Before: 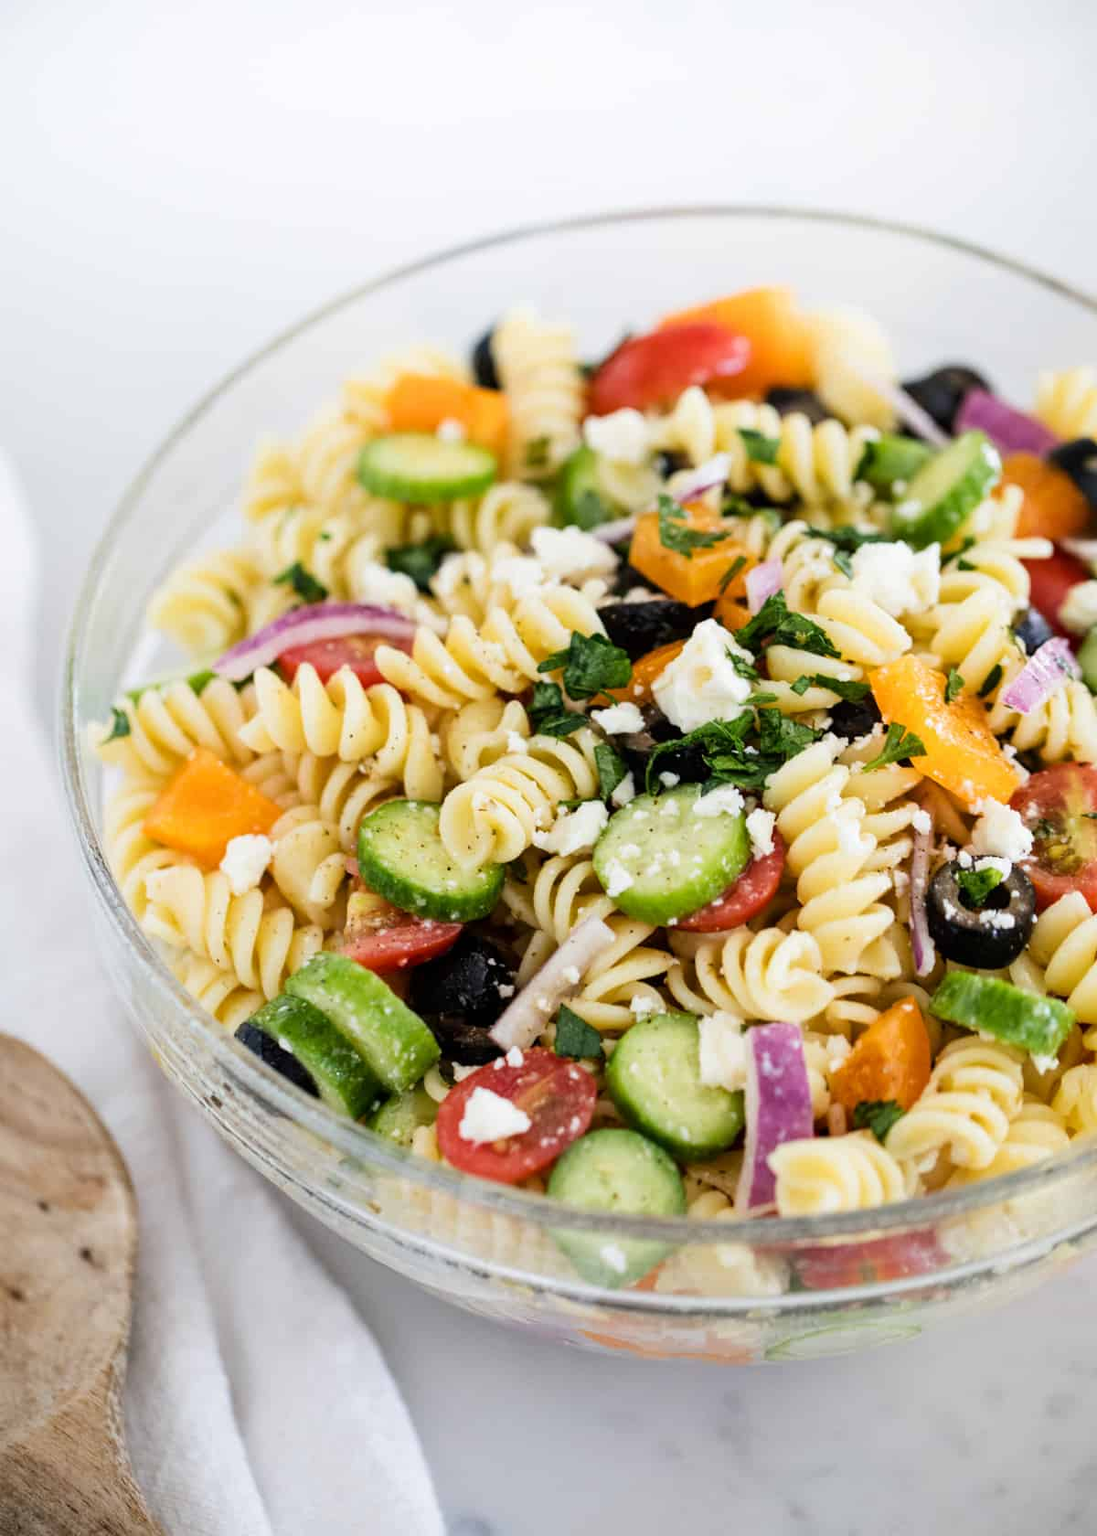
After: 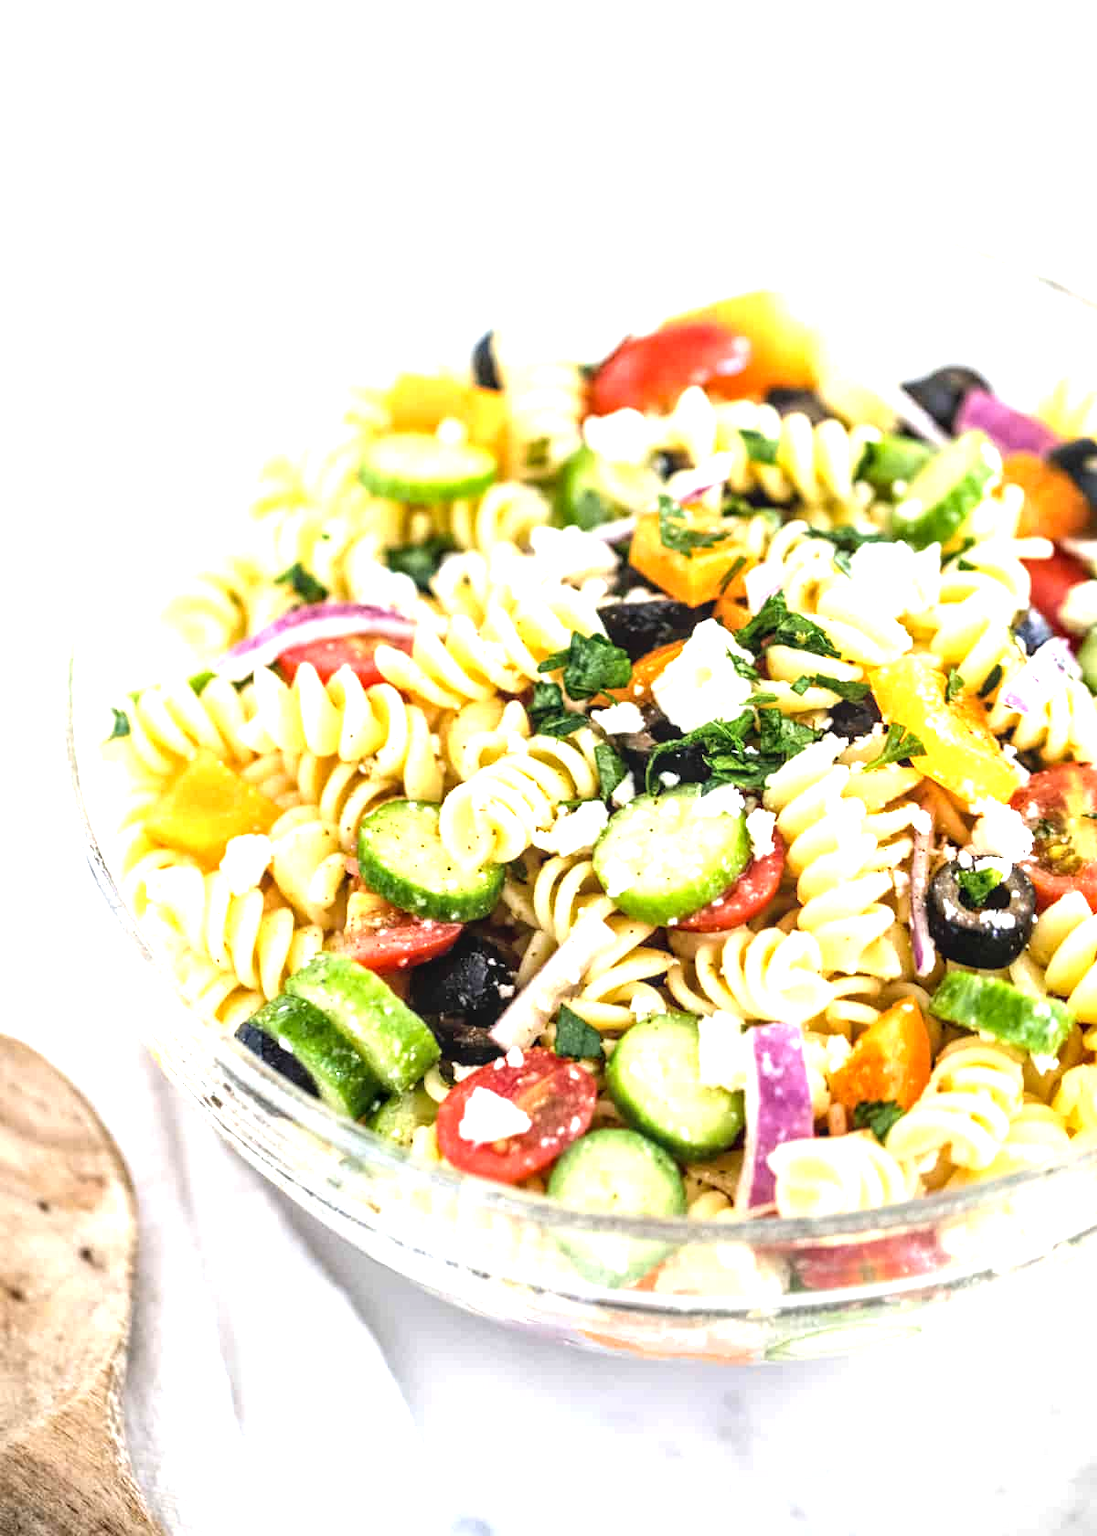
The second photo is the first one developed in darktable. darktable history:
local contrast: detail 130%
color correction: highlights b* 0.041
exposure: black level correction 0, exposure 1.2 EV, compensate highlight preservation false
